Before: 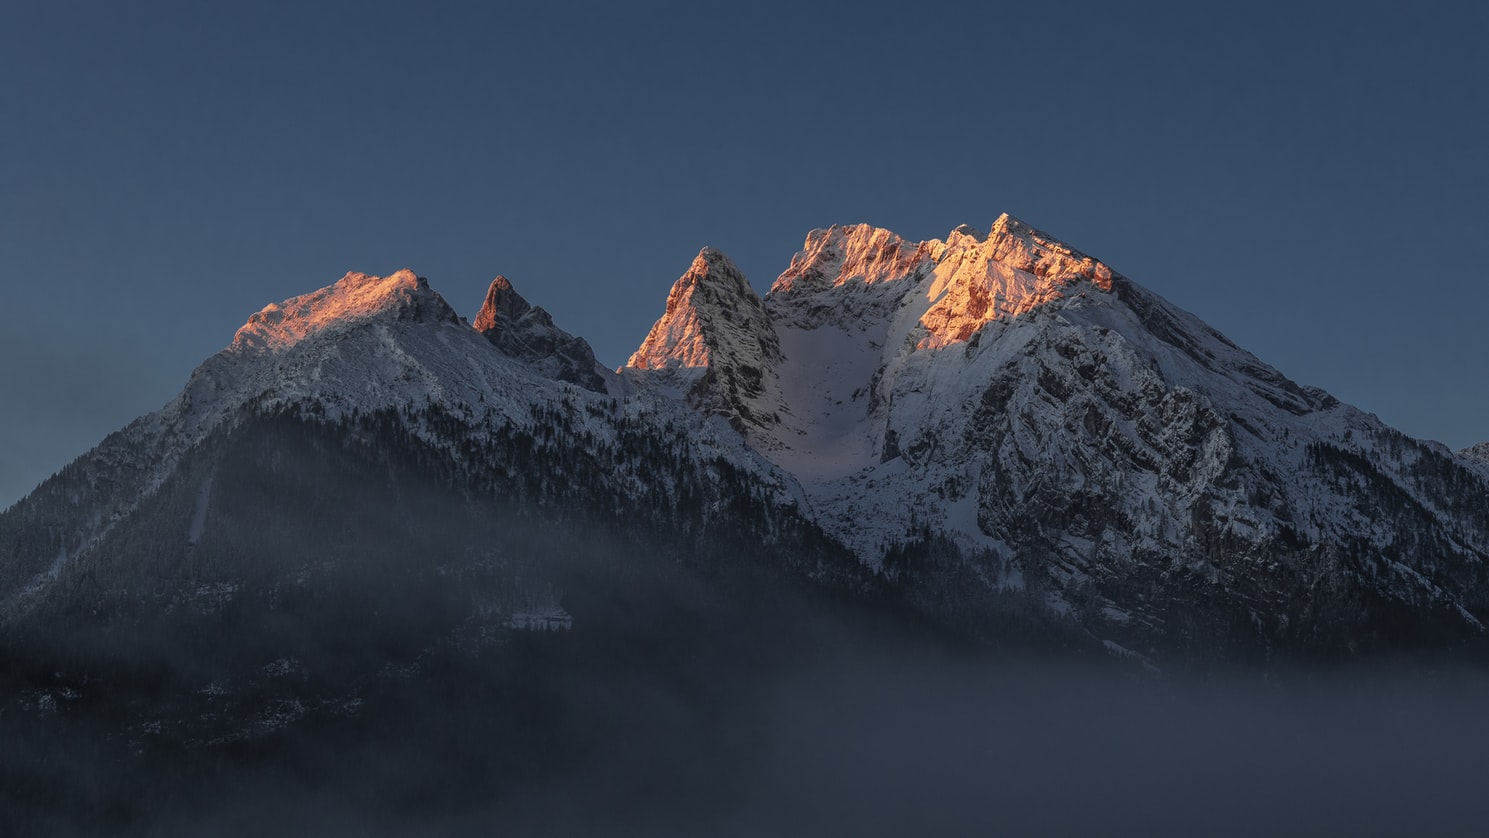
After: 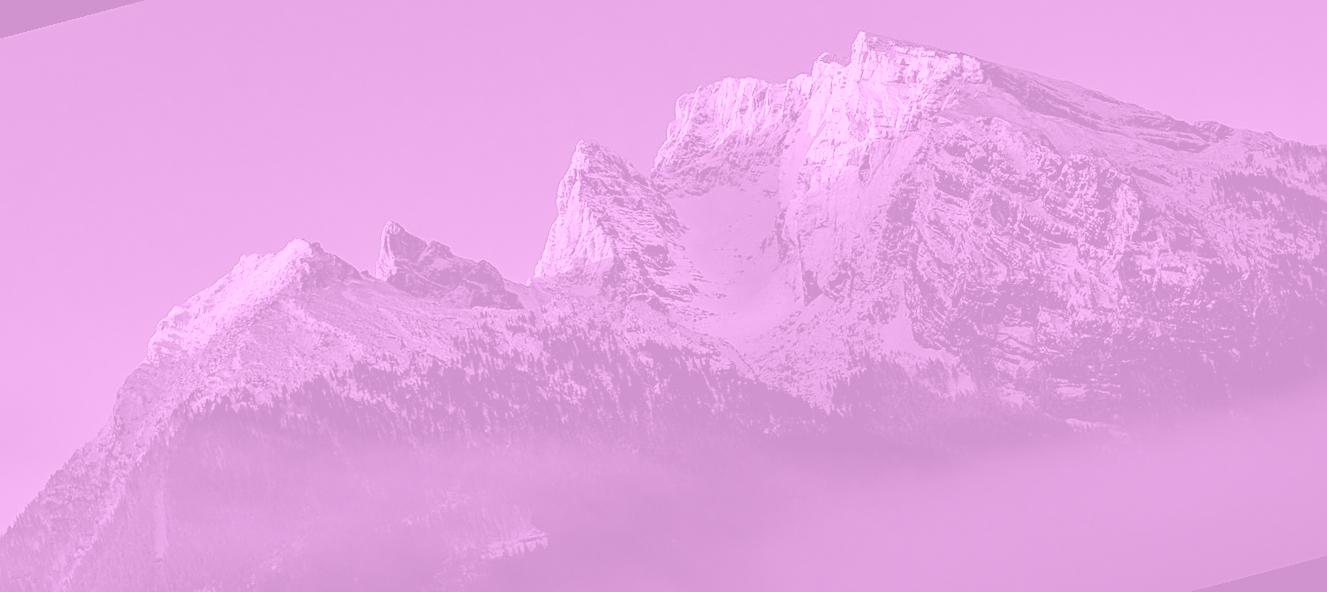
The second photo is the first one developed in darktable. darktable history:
sharpen: on, module defaults
colorize: hue 331.2°, saturation 75%, source mix 30.28%, lightness 70.52%, version 1
rotate and perspective: rotation -14.8°, crop left 0.1, crop right 0.903, crop top 0.25, crop bottom 0.748
filmic rgb: black relative exposure -7.82 EV, white relative exposure 4.29 EV, hardness 3.86, color science v6 (2022)
grain: coarseness 0.81 ISO, strength 1.34%, mid-tones bias 0%
local contrast: mode bilateral grid, contrast 25, coarseness 60, detail 151%, midtone range 0.2
